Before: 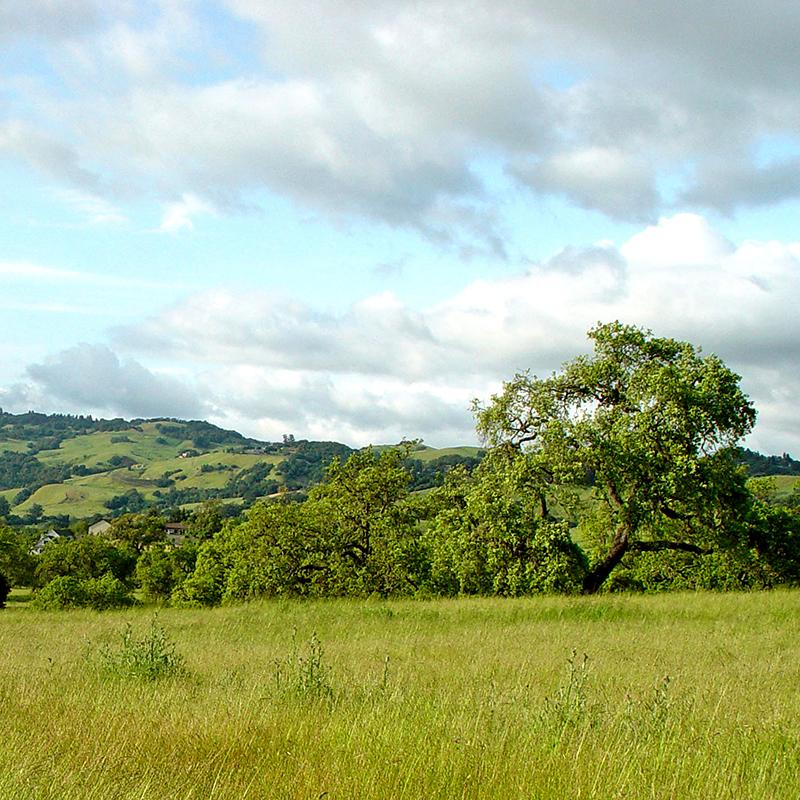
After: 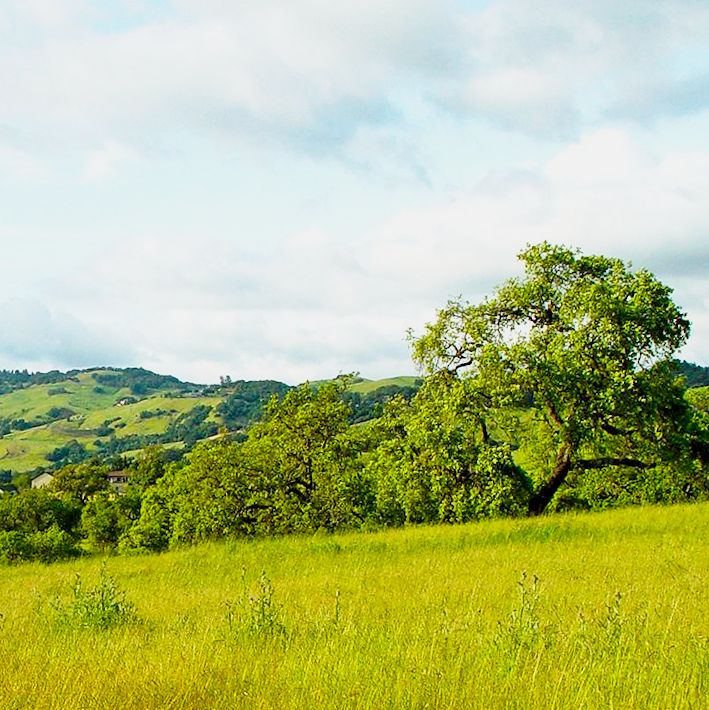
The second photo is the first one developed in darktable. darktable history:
color balance rgb: perceptual saturation grading › global saturation 19.794%, global vibrance 20%
crop and rotate: angle 3.68°, left 5.746%, top 5.685%
base curve: curves: ch0 [(0, 0) (0.088, 0.125) (0.176, 0.251) (0.354, 0.501) (0.613, 0.749) (1, 0.877)], exposure shift 0.578, preserve colors none
